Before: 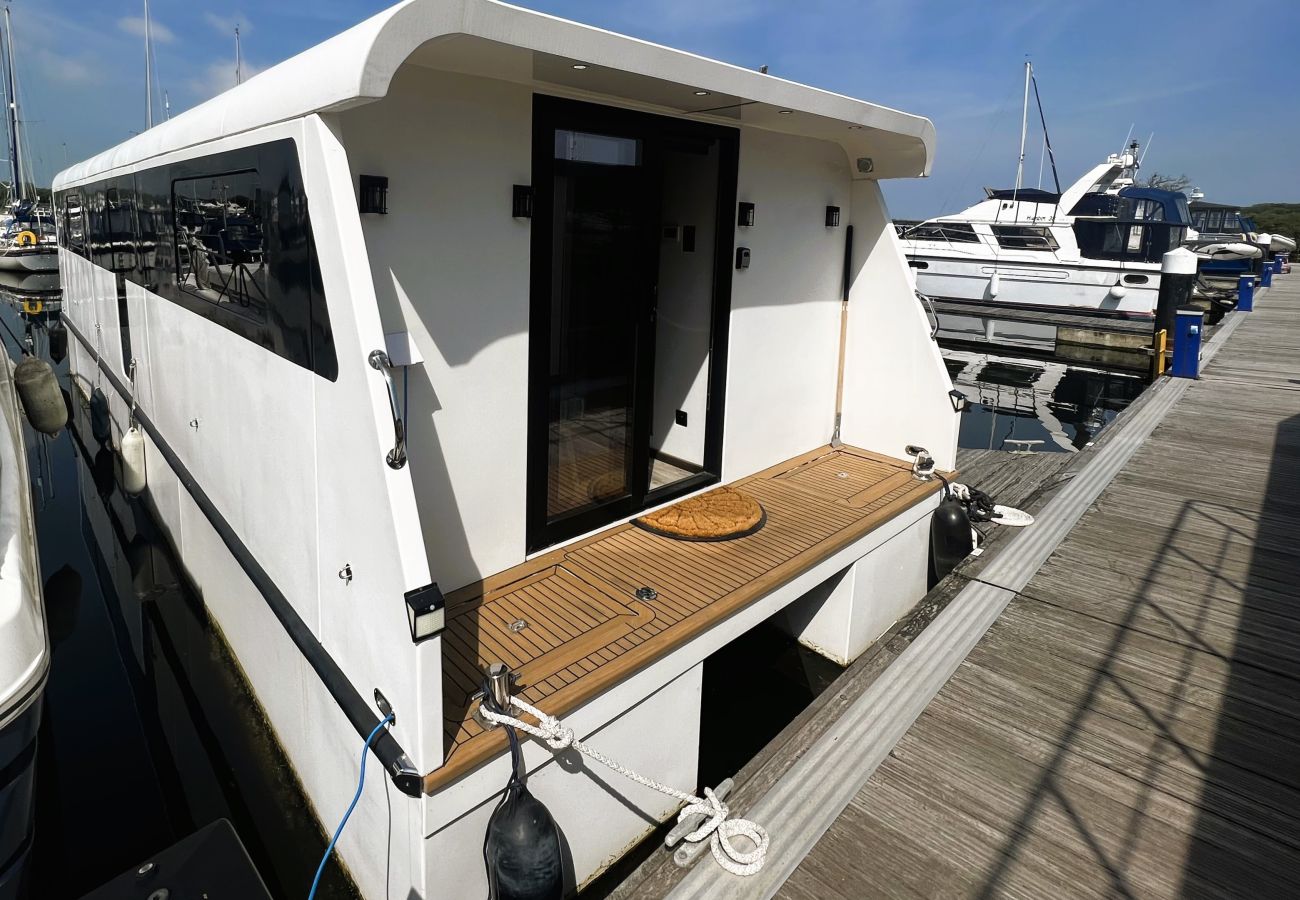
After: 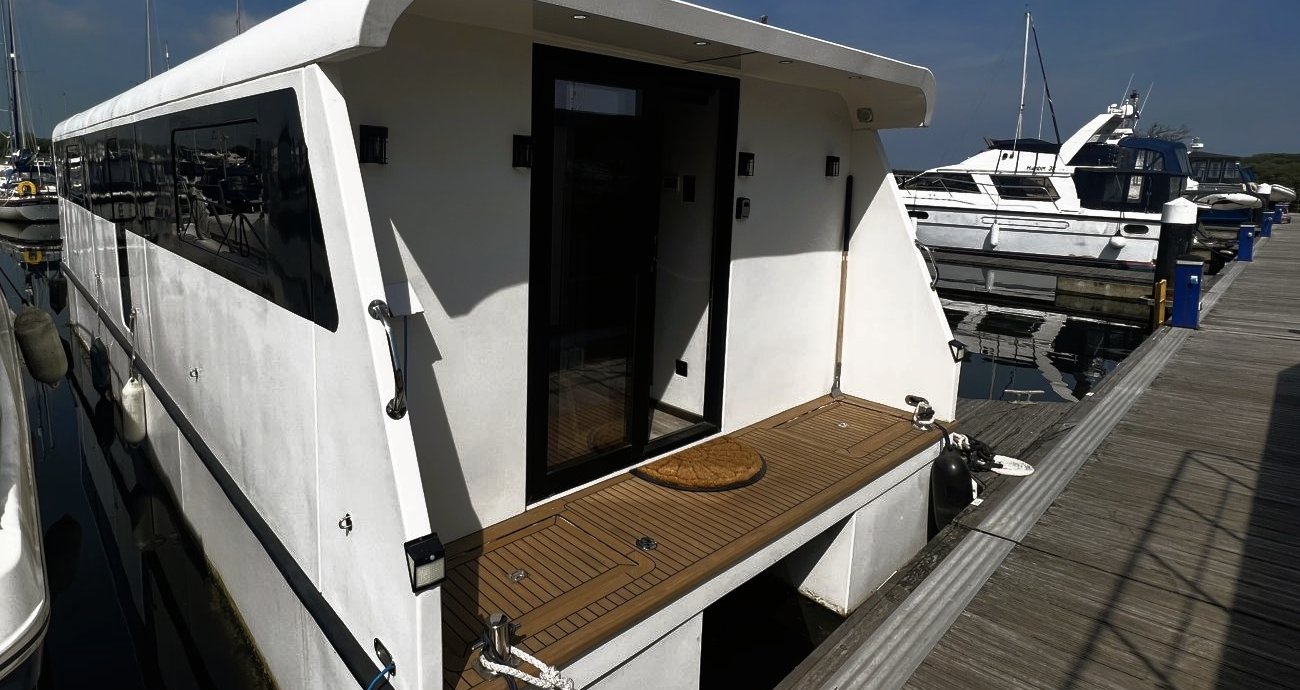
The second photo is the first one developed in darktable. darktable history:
crop: top 5.667%, bottom 17.637%
shadows and highlights: shadows 37.27, highlights -28.18, soften with gaussian
base curve: curves: ch0 [(0, 0) (0.564, 0.291) (0.802, 0.731) (1, 1)]
